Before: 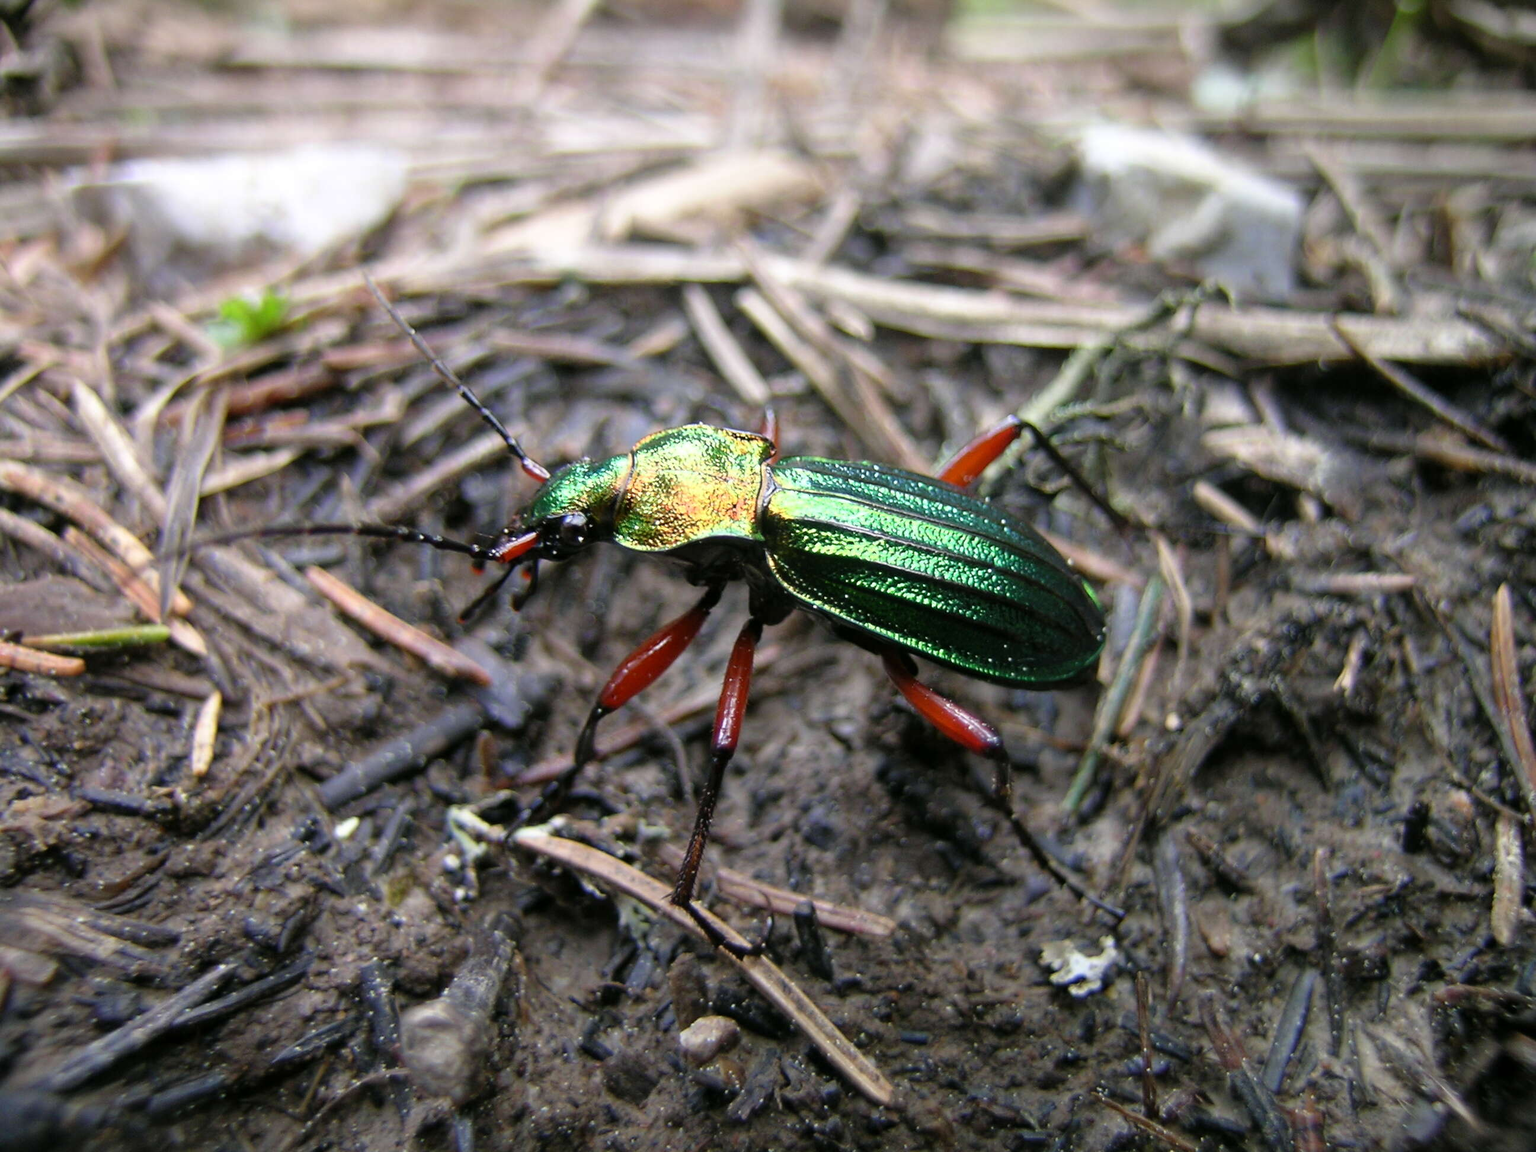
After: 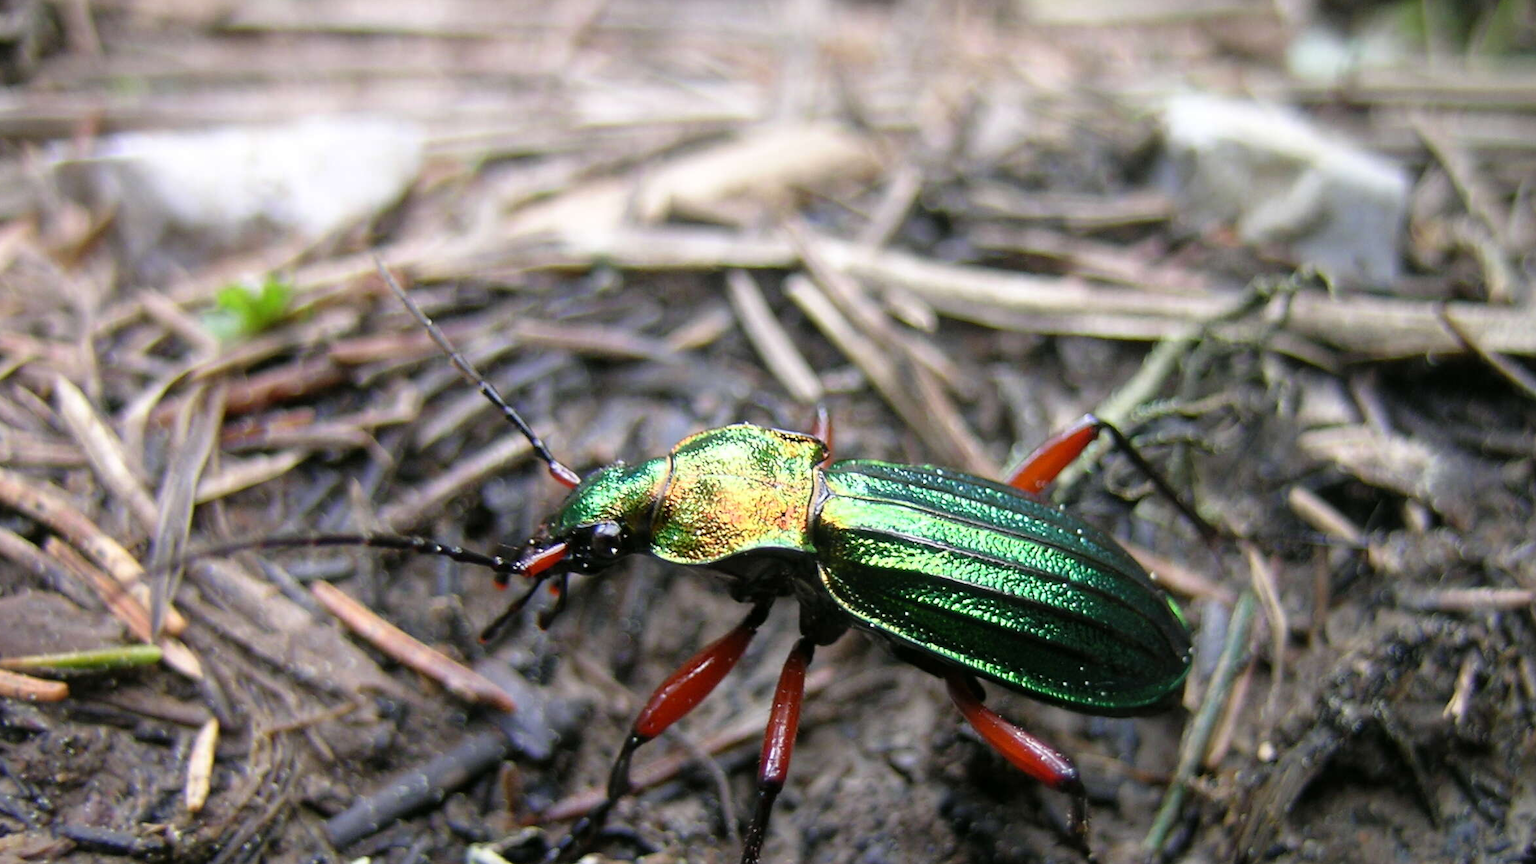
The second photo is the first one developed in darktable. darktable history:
crop: left 1.536%, top 3.401%, right 7.613%, bottom 28.426%
